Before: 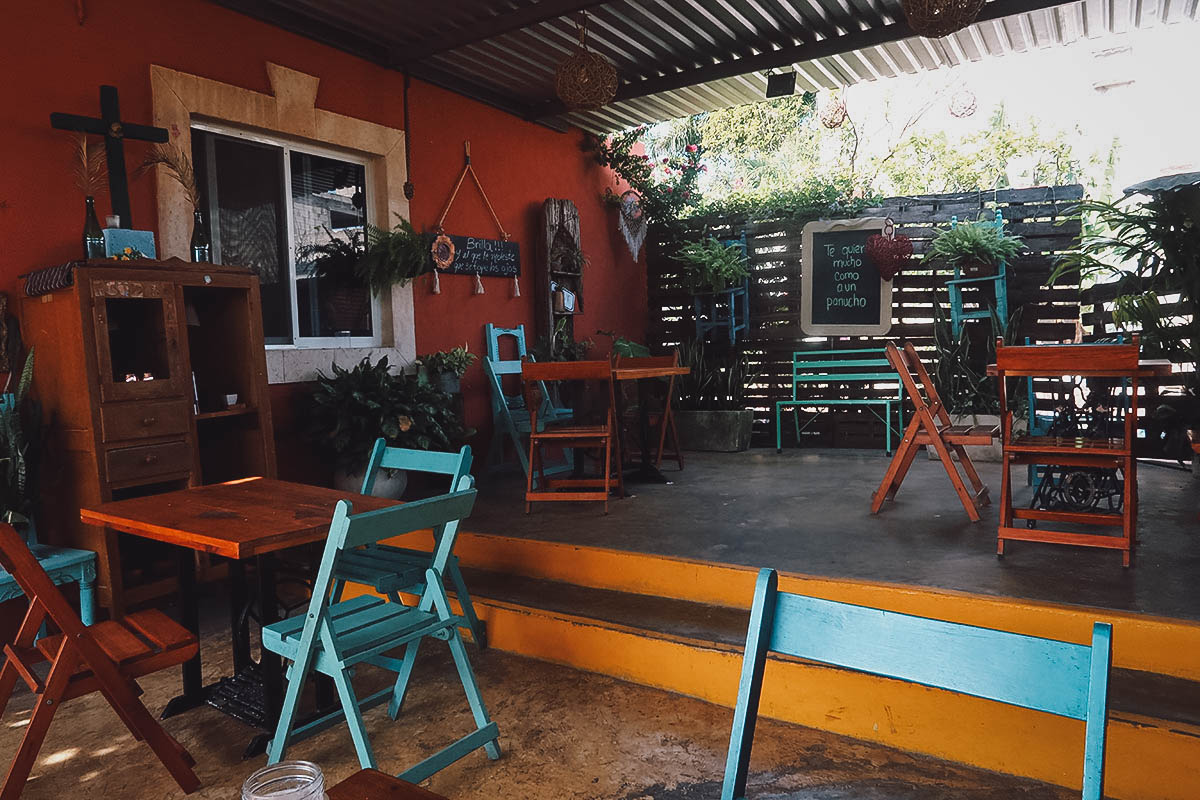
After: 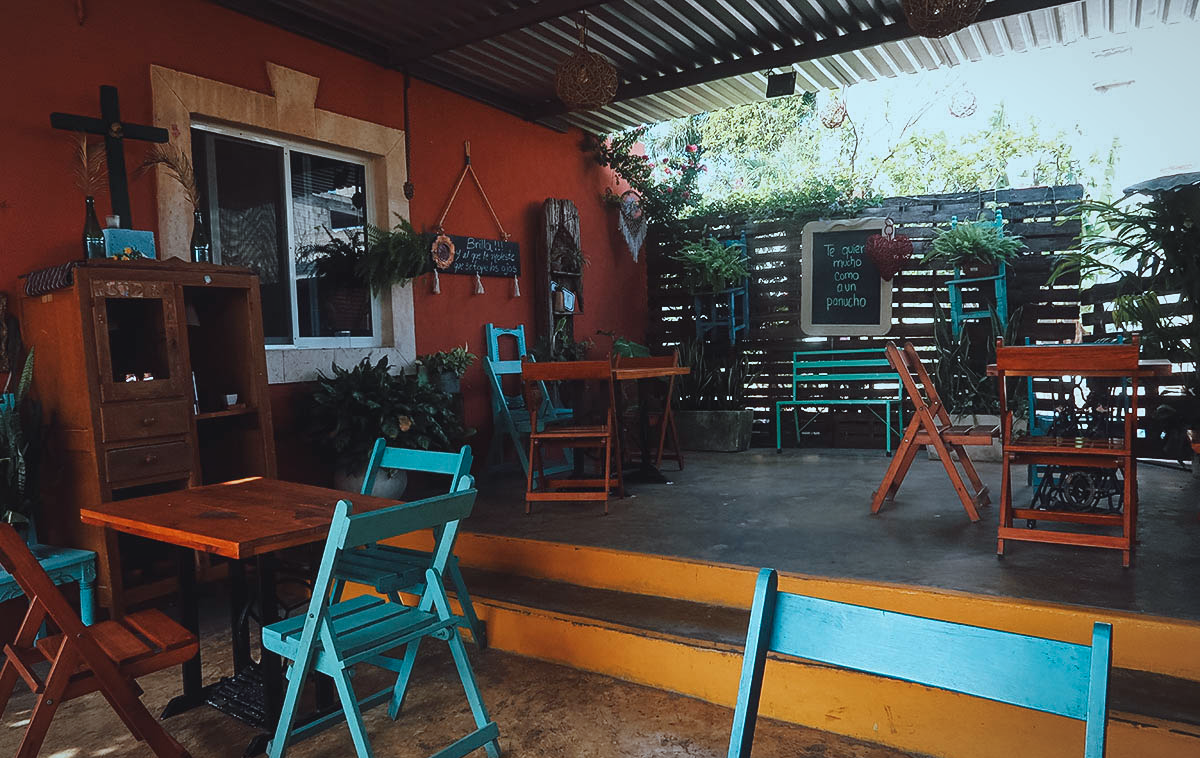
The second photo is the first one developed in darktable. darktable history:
contrast equalizer: y [[0.5, 0.5, 0.468, 0.5, 0.5, 0.5], [0.5 ×6], [0.5 ×6], [0 ×6], [0 ×6]]
crop and rotate: top 0.002%, bottom 5.241%
color correction: highlights a* -10.19, highlights b* -9.88
vignetting: fall-off start 97.56%, fall-off radius 101.07%, width/height ratio 1.368
